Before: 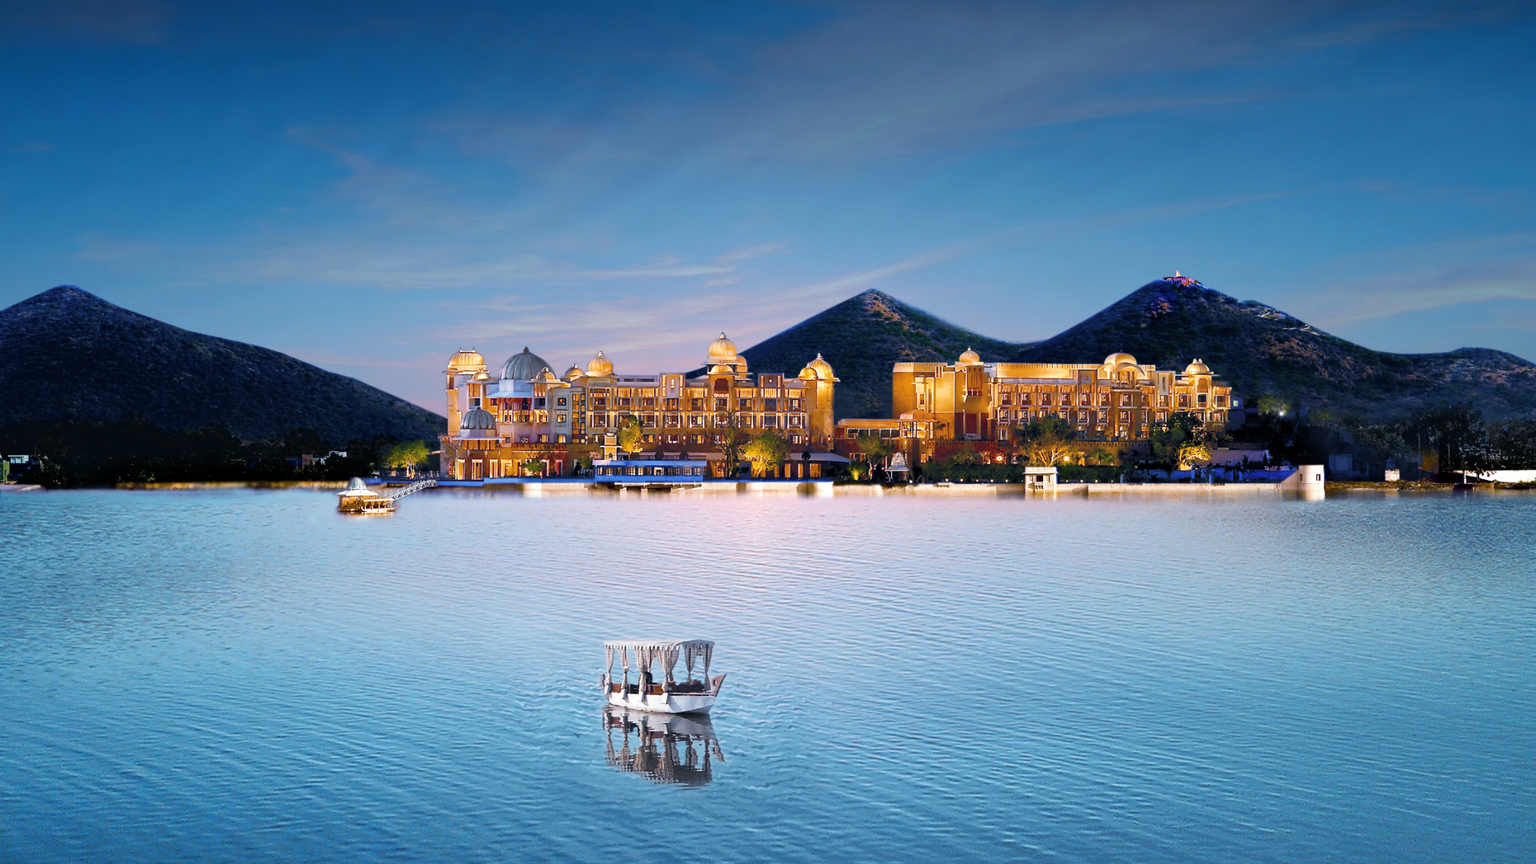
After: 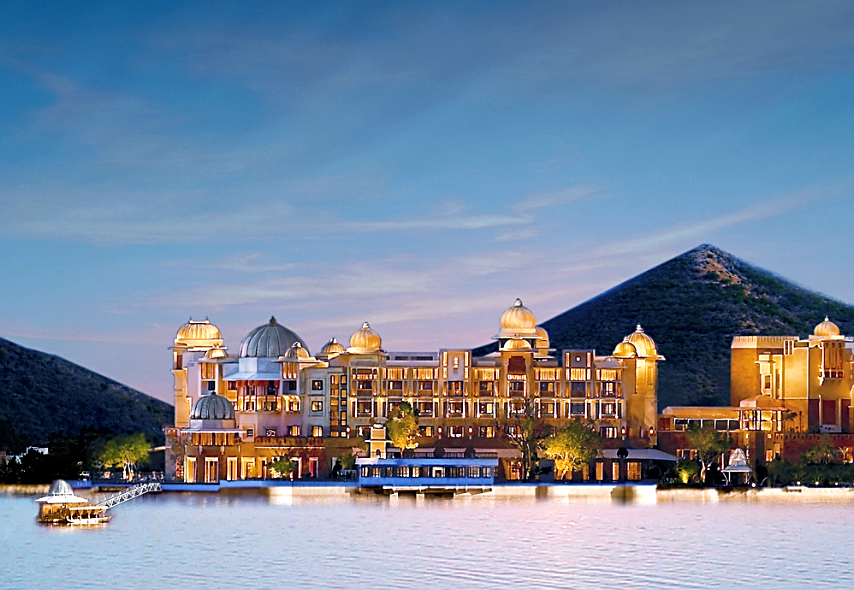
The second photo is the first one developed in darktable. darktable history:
sharpen: on, module defaults
crop: left 20.057%, top 10.891%, right 35.429%, bottom 34.418%
local contrast: highlights 107%, shadows 101%, detail 119%, midtone range 0.2
